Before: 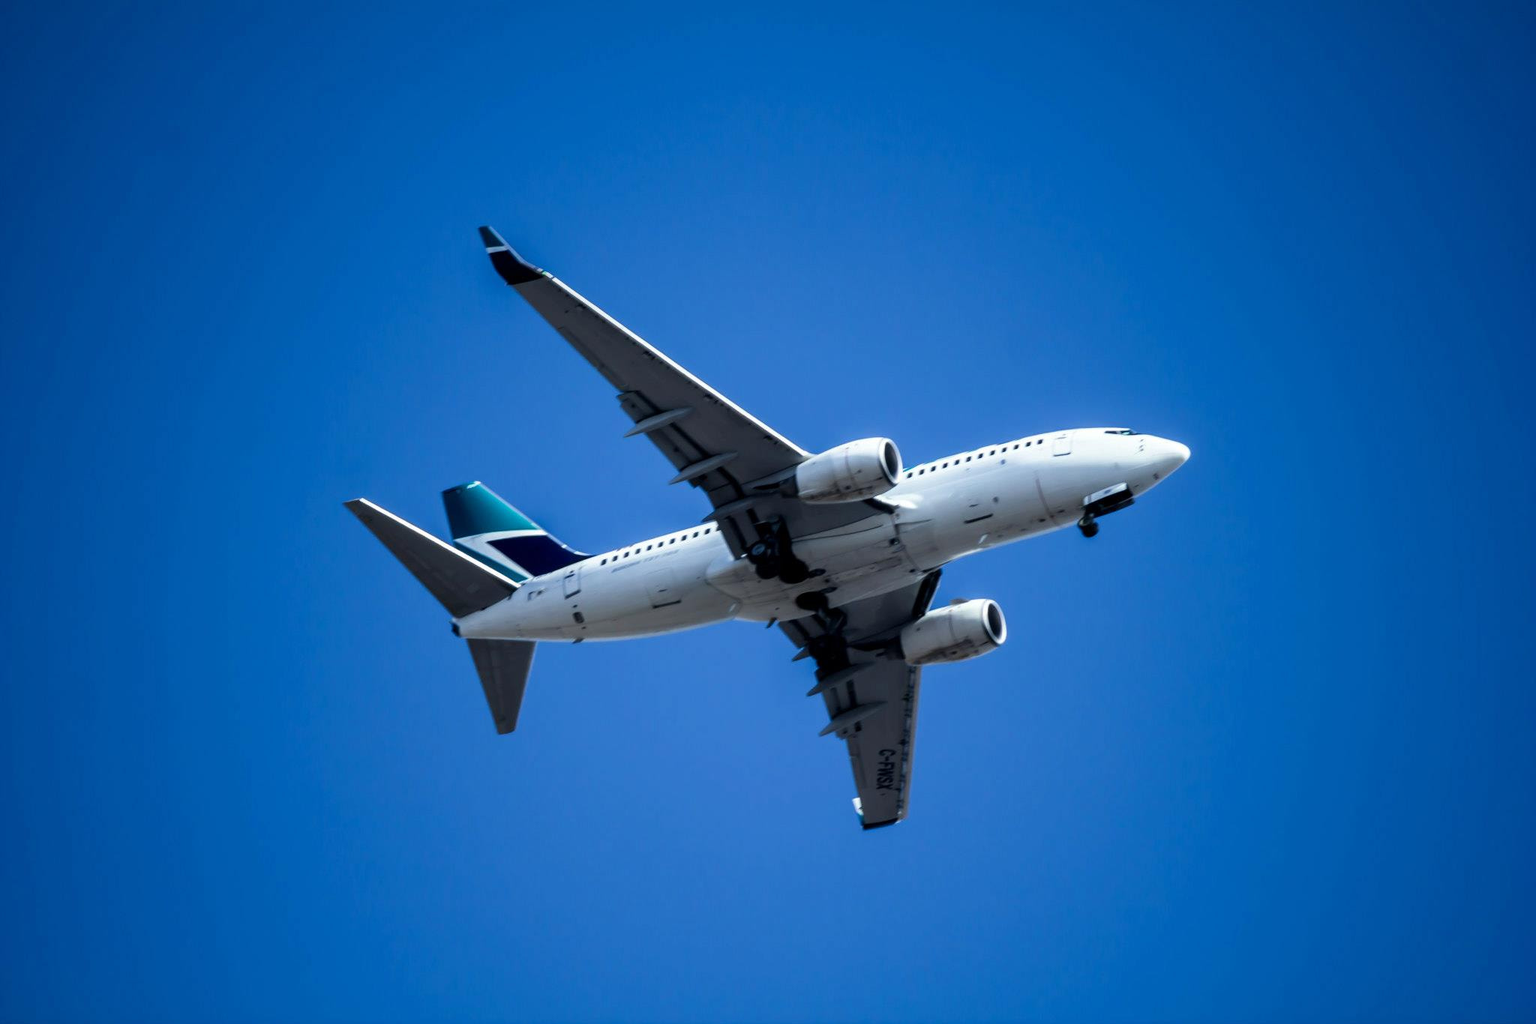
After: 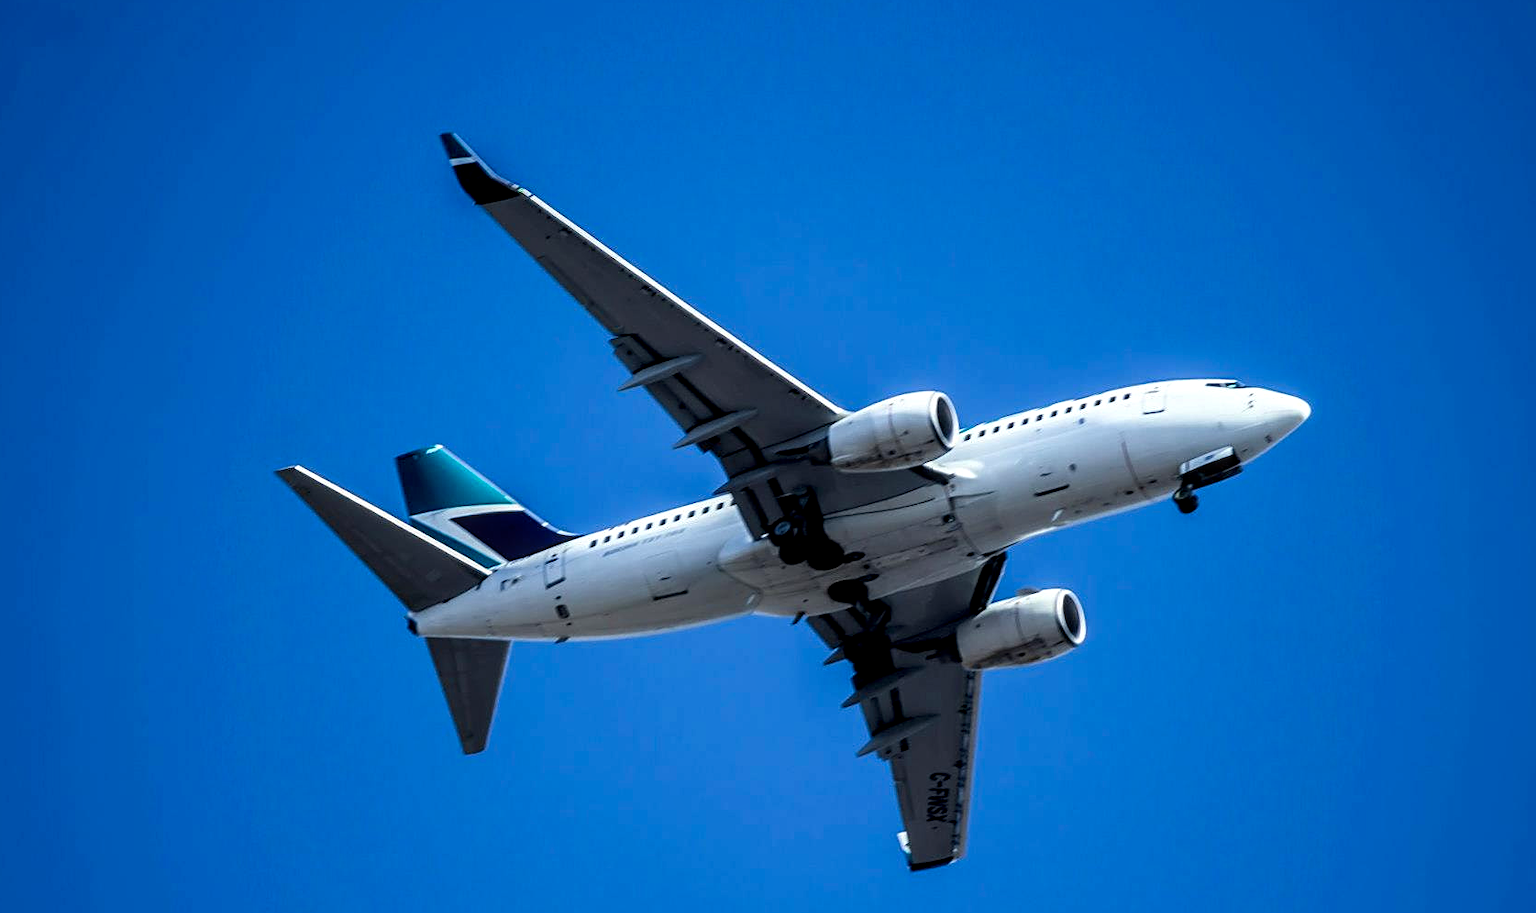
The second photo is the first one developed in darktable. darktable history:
crop: left 7.759%, top 11.553%, right 10.408%, bottom 15.482%
color balance rgb: power › hue 328.97°, perceptual saturation grading › global saturation 16.775%
local contrast: on, module defaults
sharpen: amount 0.491
